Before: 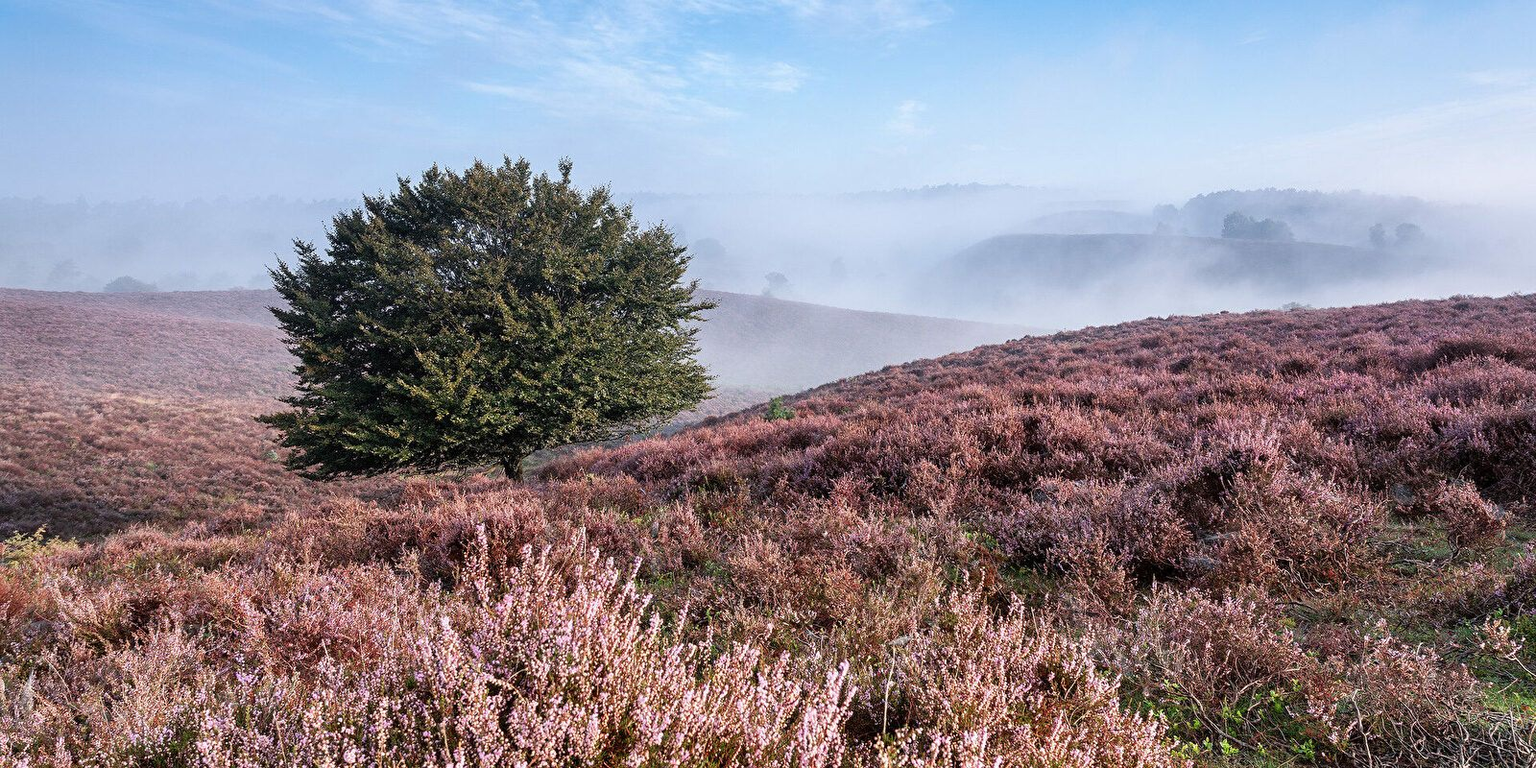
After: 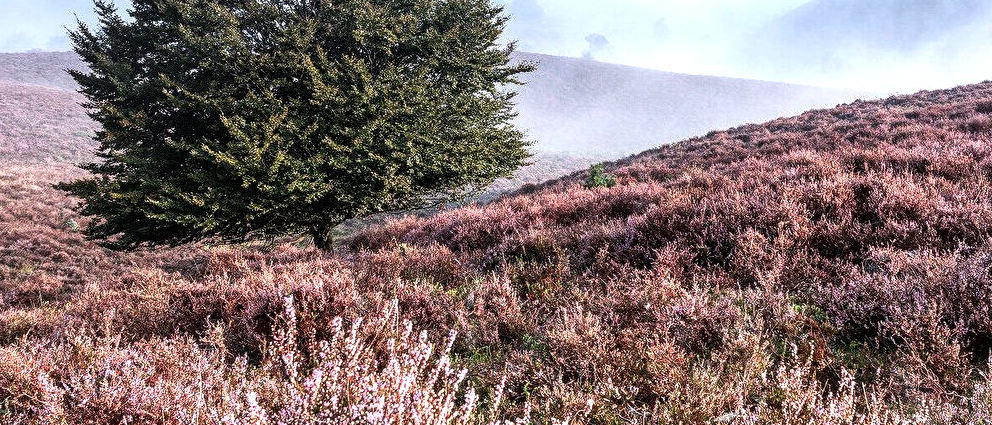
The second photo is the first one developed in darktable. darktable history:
contrast brightness saturation: contrast 0.07
tone equalizer: -8 EV -0.75 EV, -7 EV -0.7 EV, -6 EV -0.6 EV, -5 EV -0.4 EV, -3 EV 0.4 EV, -2 EV 0.6 EV, -1 EV 0.7 EV, +0 EV 0.75 EV, edges refinement/feathering 500, mask exposure compensation -1.57 EV, preserve details no
local contrast: on, module defaults
crop: left 13.312%, top 31.28%, right 24.627%, bottom 15.582%
